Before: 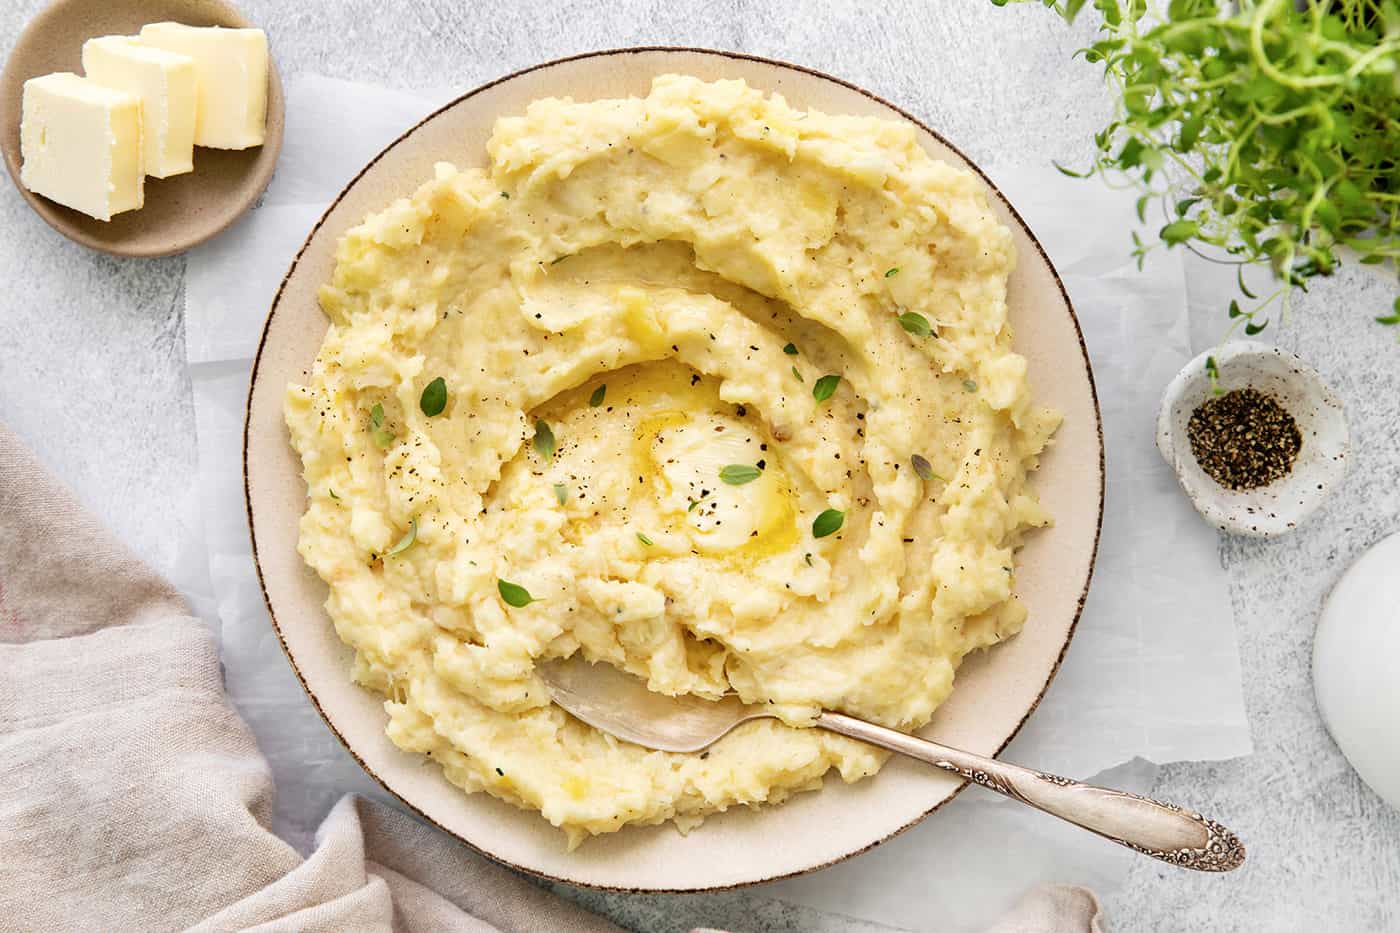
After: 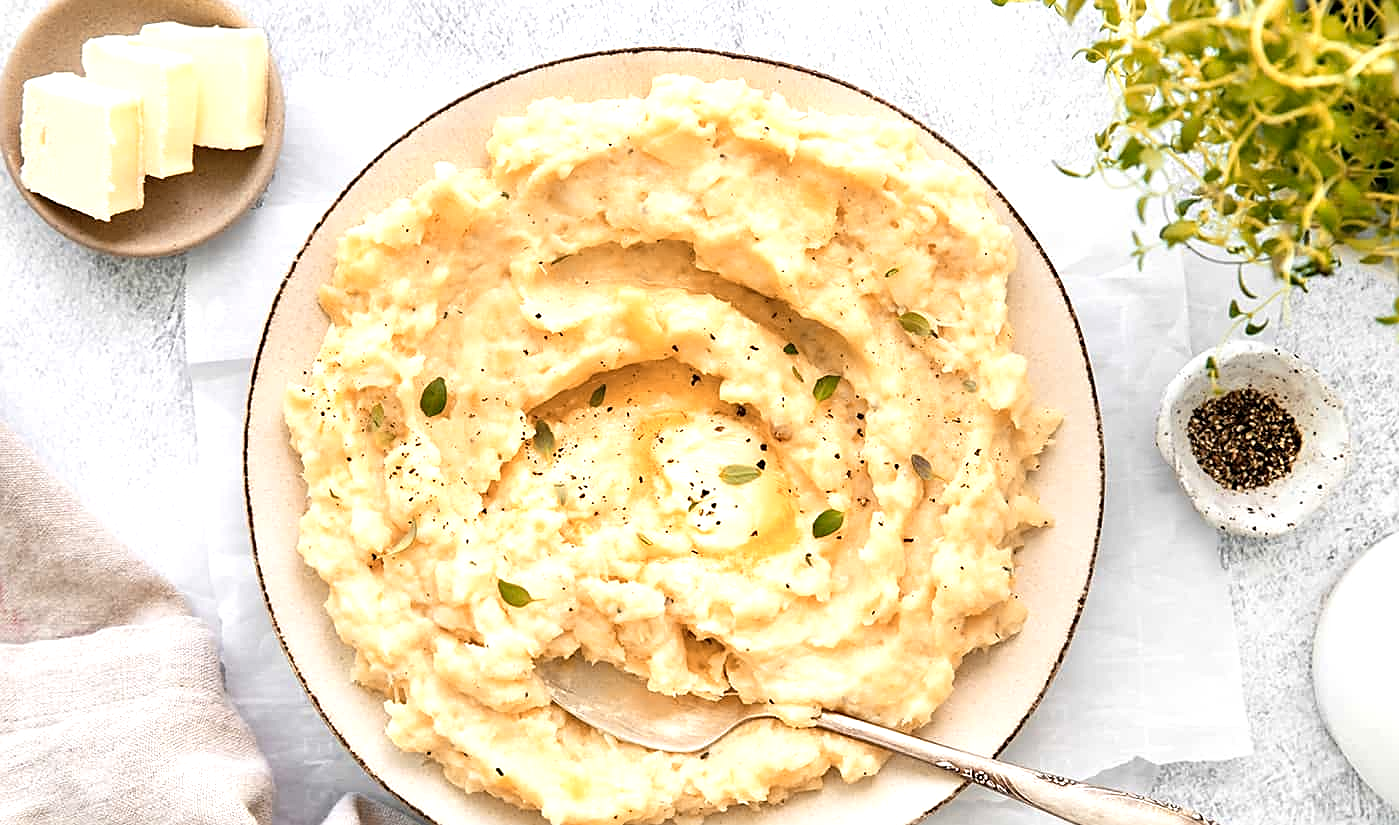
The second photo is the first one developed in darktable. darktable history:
exposure: black level correction 0.001, exposure 0.499 EV, compensate highlight preservation false
color zones: curves: ch2 [(0, 0.5) (0.143, 0.5) (0.286, 0.416) (0.429, 0.5) (0.571, 0.5) (0.714, 0.5) (0.857, 0.5) (1, 0.5)]
crop and rotate: top 0%, bottom 11.567%
sharpen: on, module defaults
